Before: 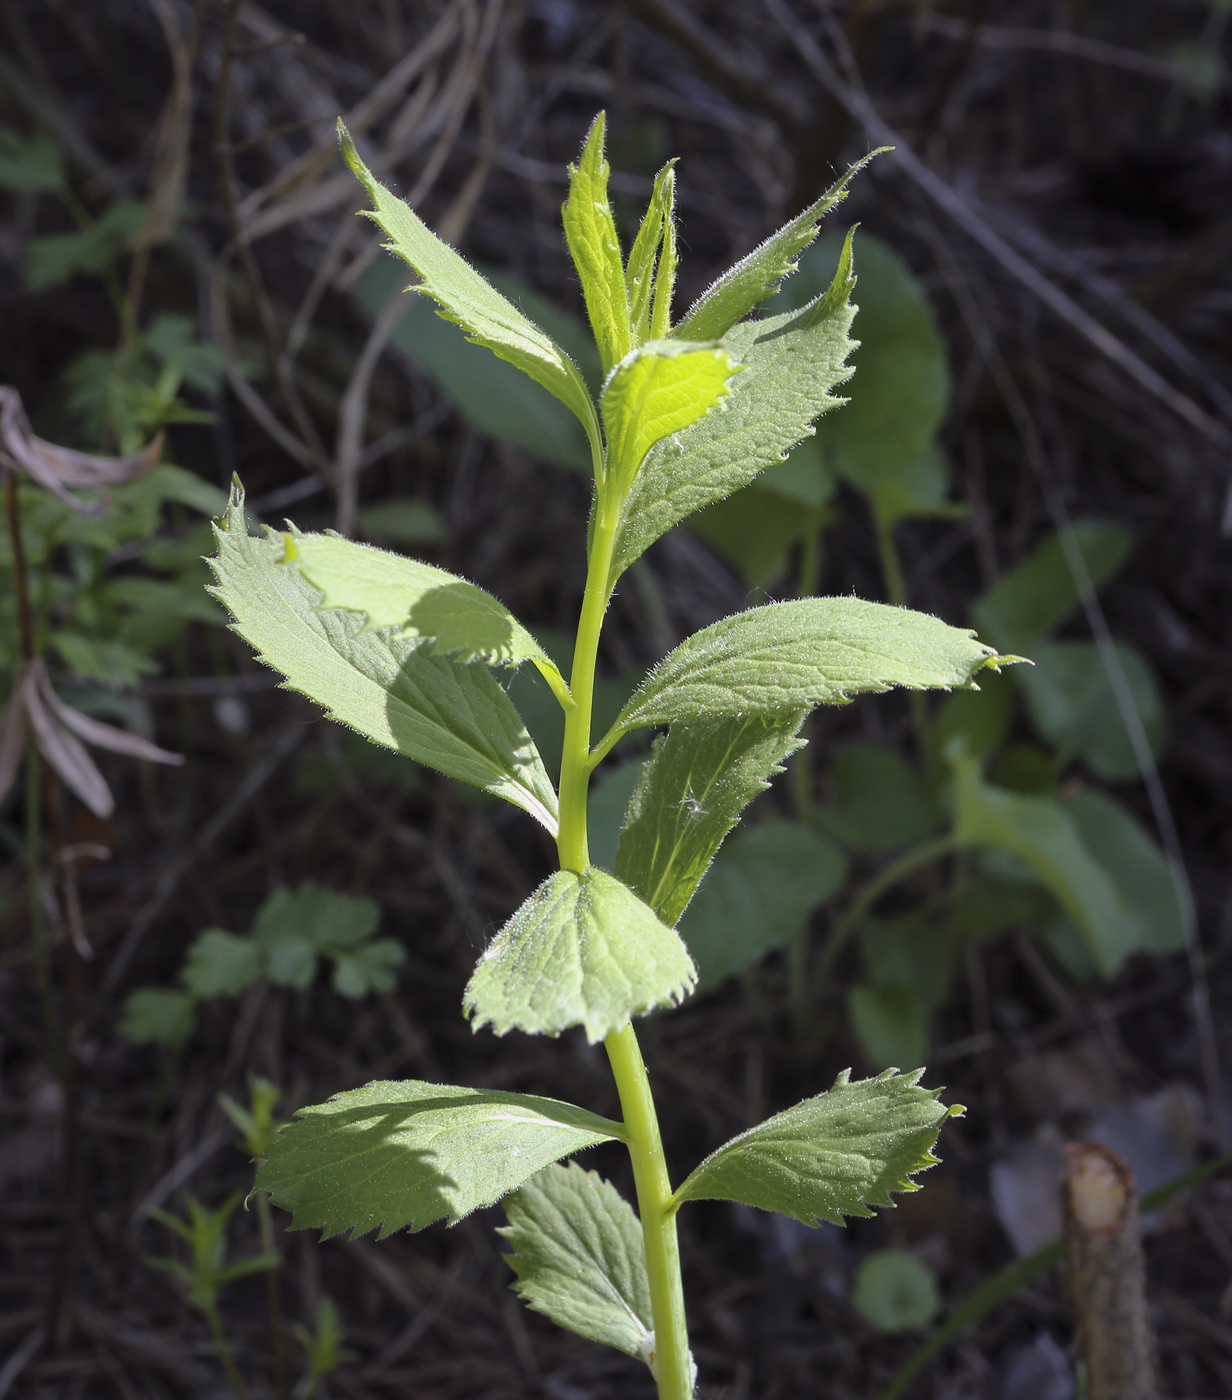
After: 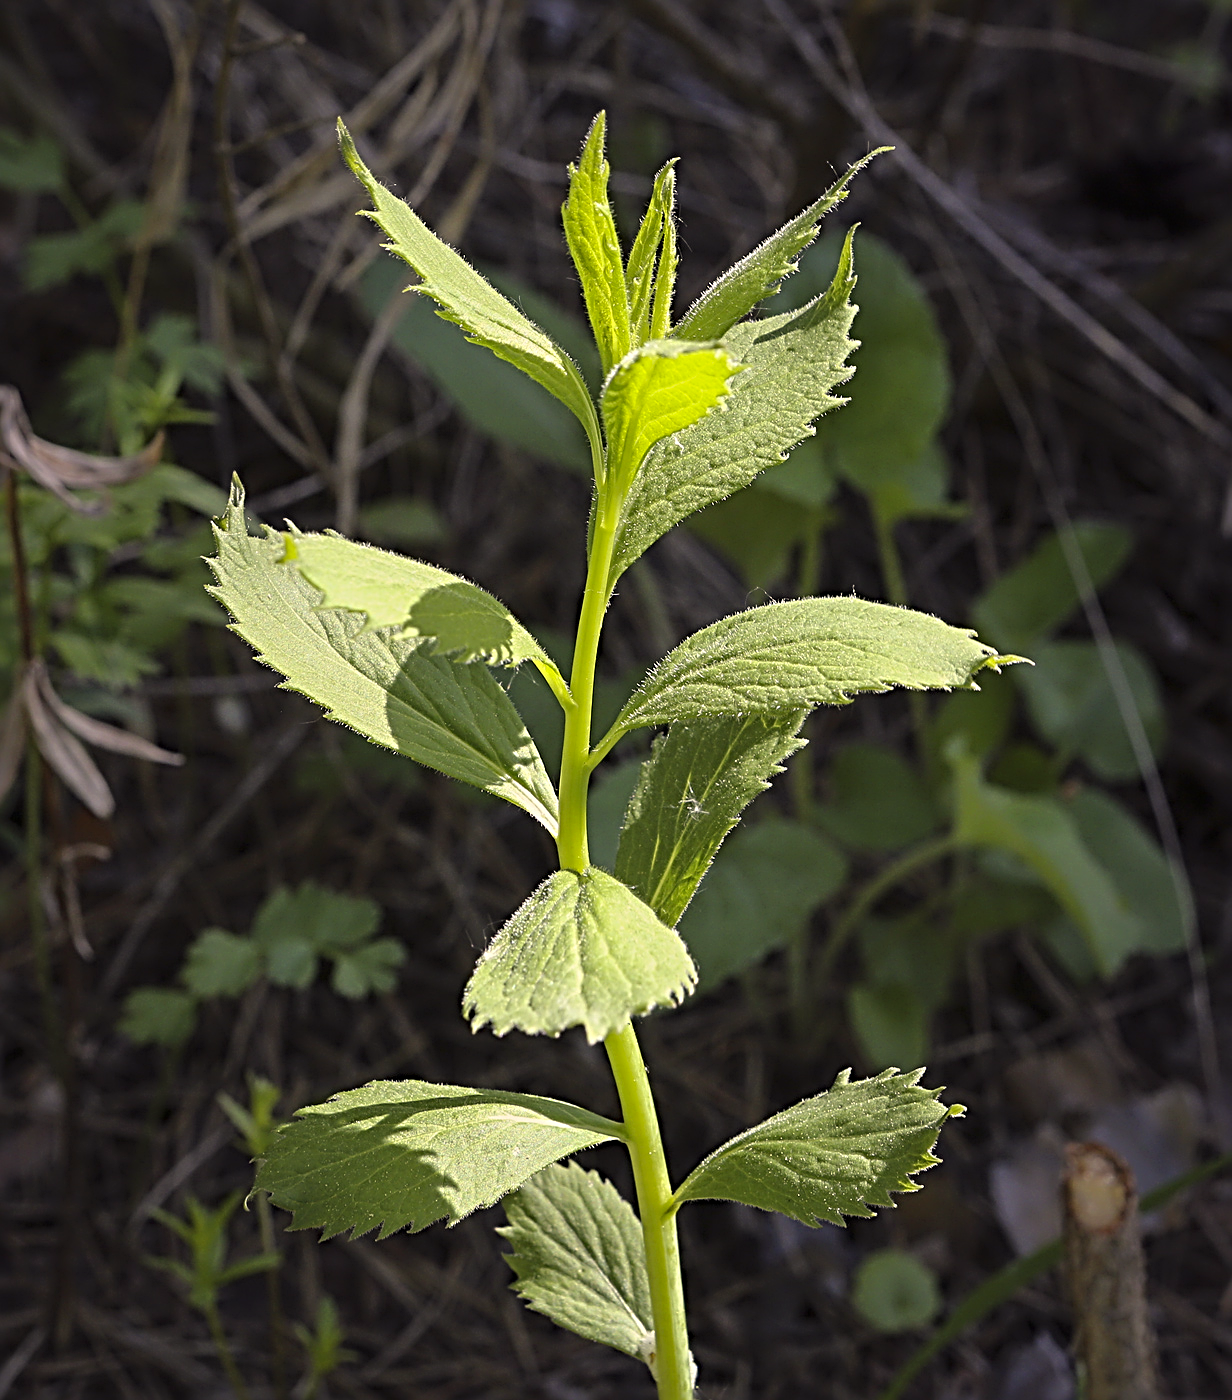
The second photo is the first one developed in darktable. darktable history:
color correction: highlights a* 1.38, highlights b* 17.29
sharpen: radius 3.741, amount 0.943
